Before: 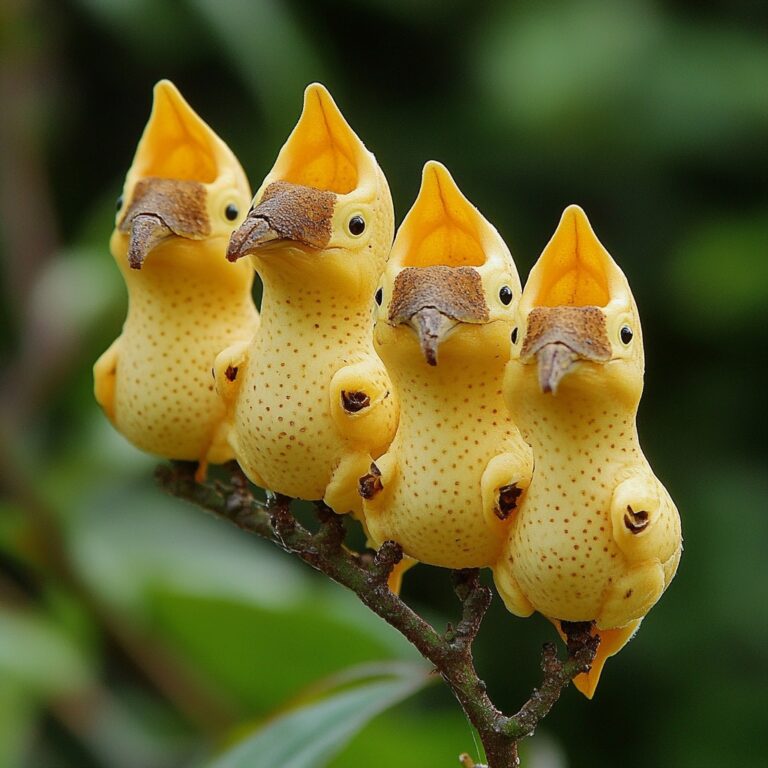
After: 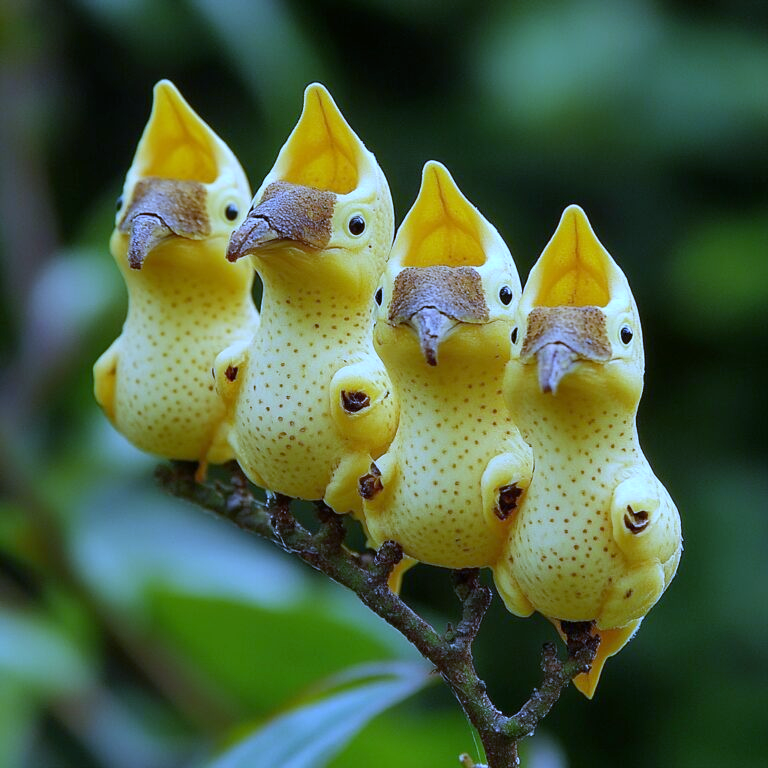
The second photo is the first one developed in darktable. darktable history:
exposure: black level correction 0.001, exposure 0.191 EV, compensate highlight preservation false
white balance: red 0.766, blue 1.537
